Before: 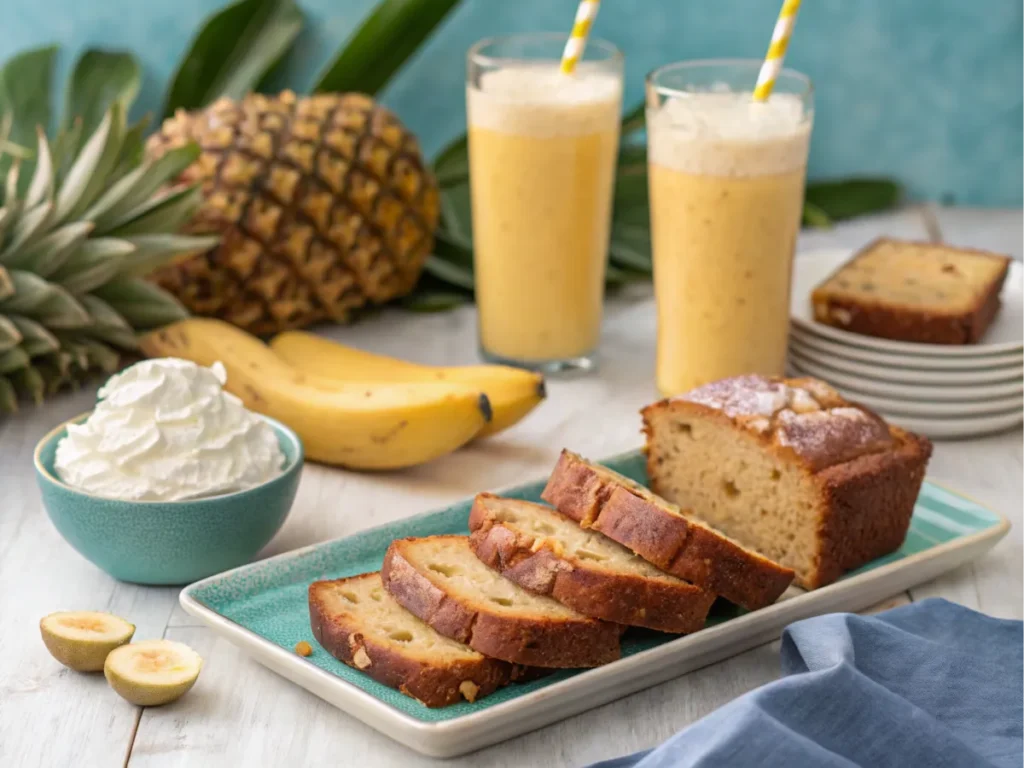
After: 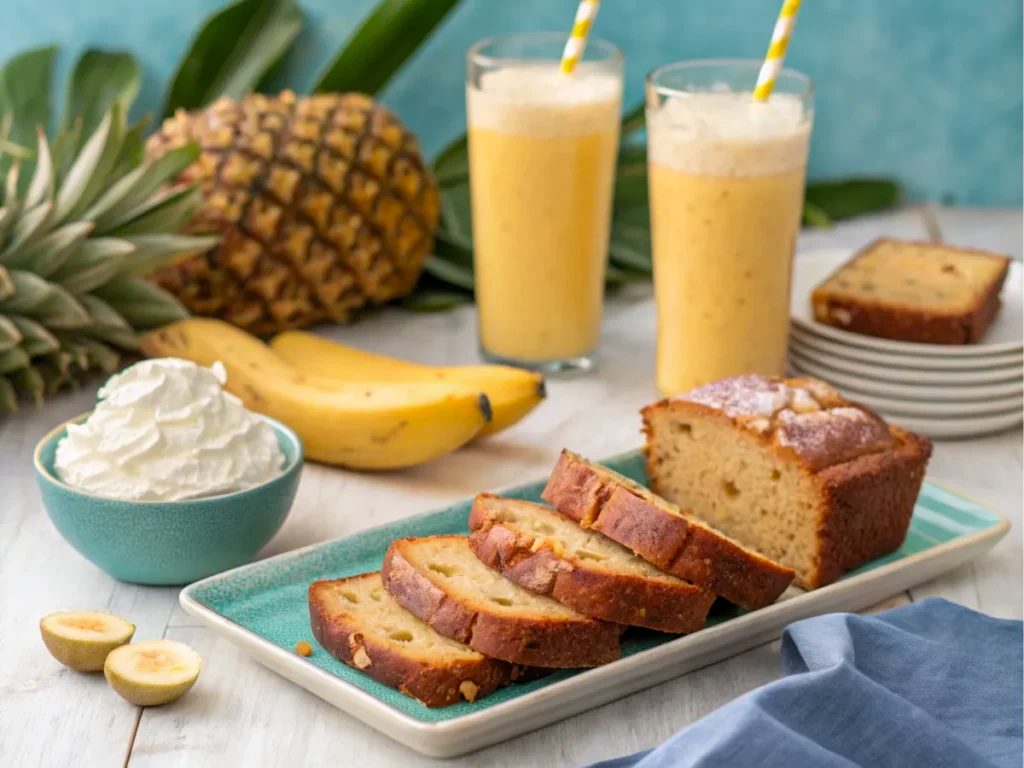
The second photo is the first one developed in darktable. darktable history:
levels: levels [0.018, 0.493, 1]
color correction: saturation 1.1
